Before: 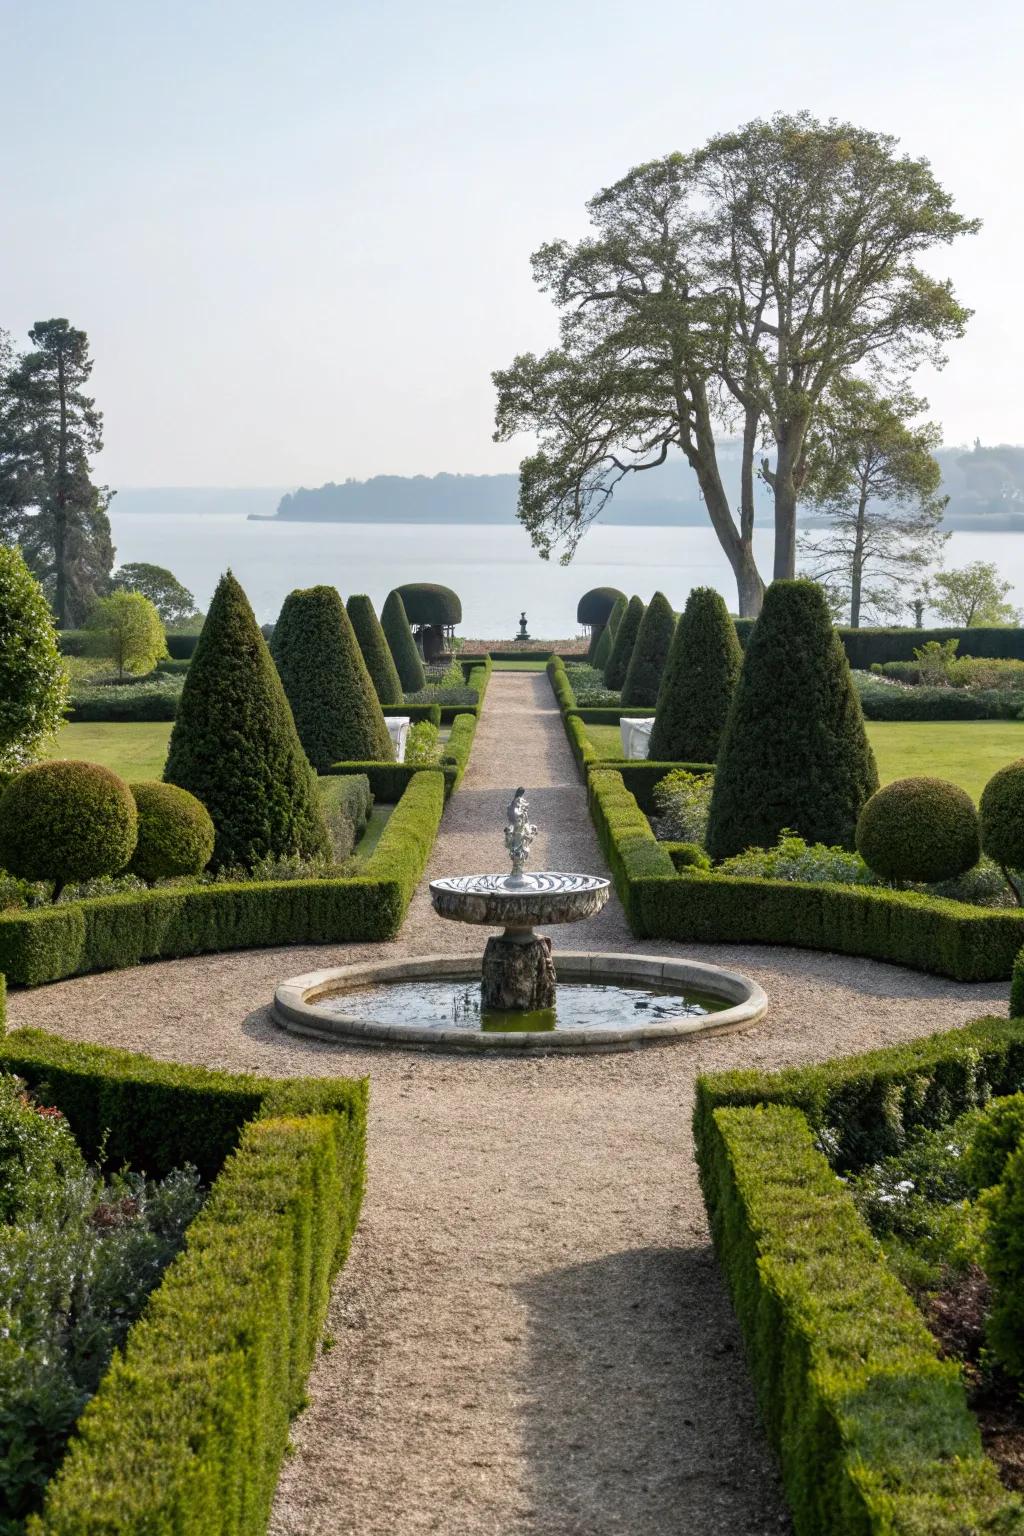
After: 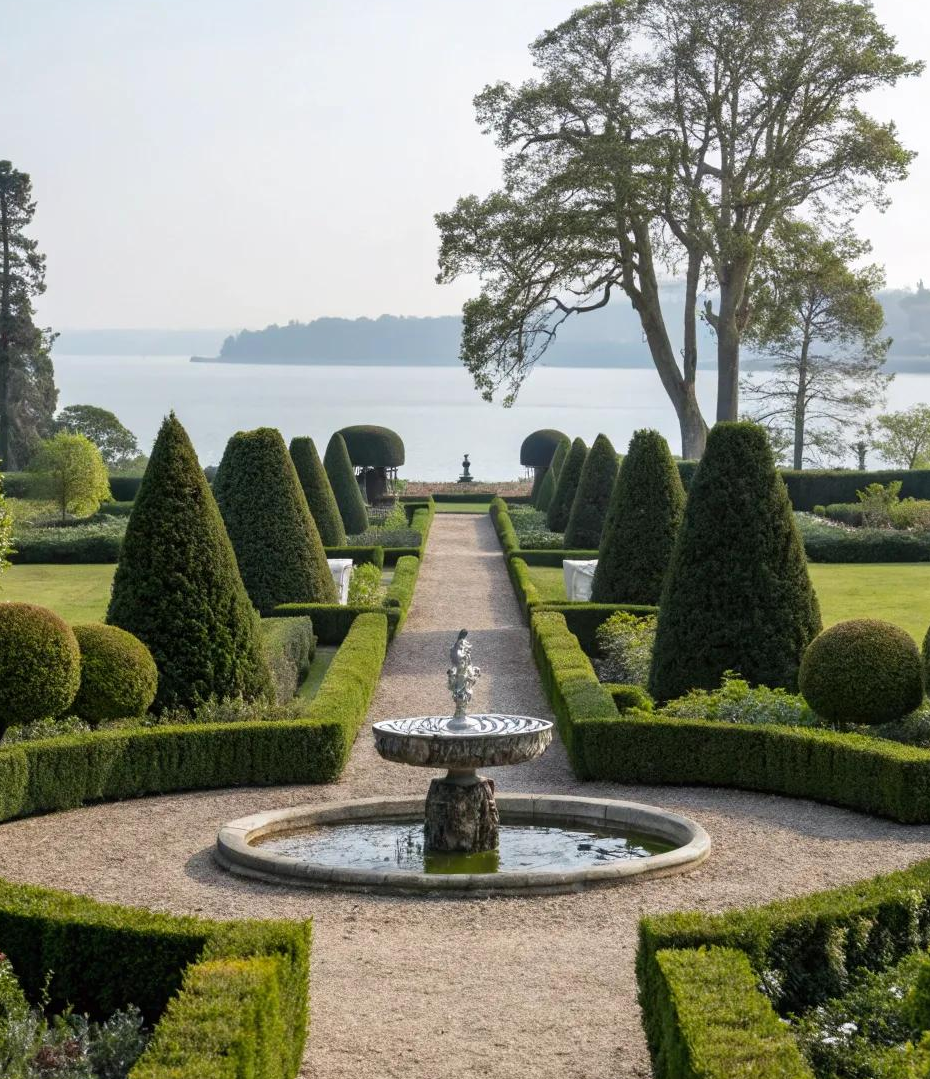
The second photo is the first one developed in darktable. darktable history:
rotate and perspective: automatic cropping off
crop: left 5.596%, top 10.314%, right 3.534%, bottom 19.395%
